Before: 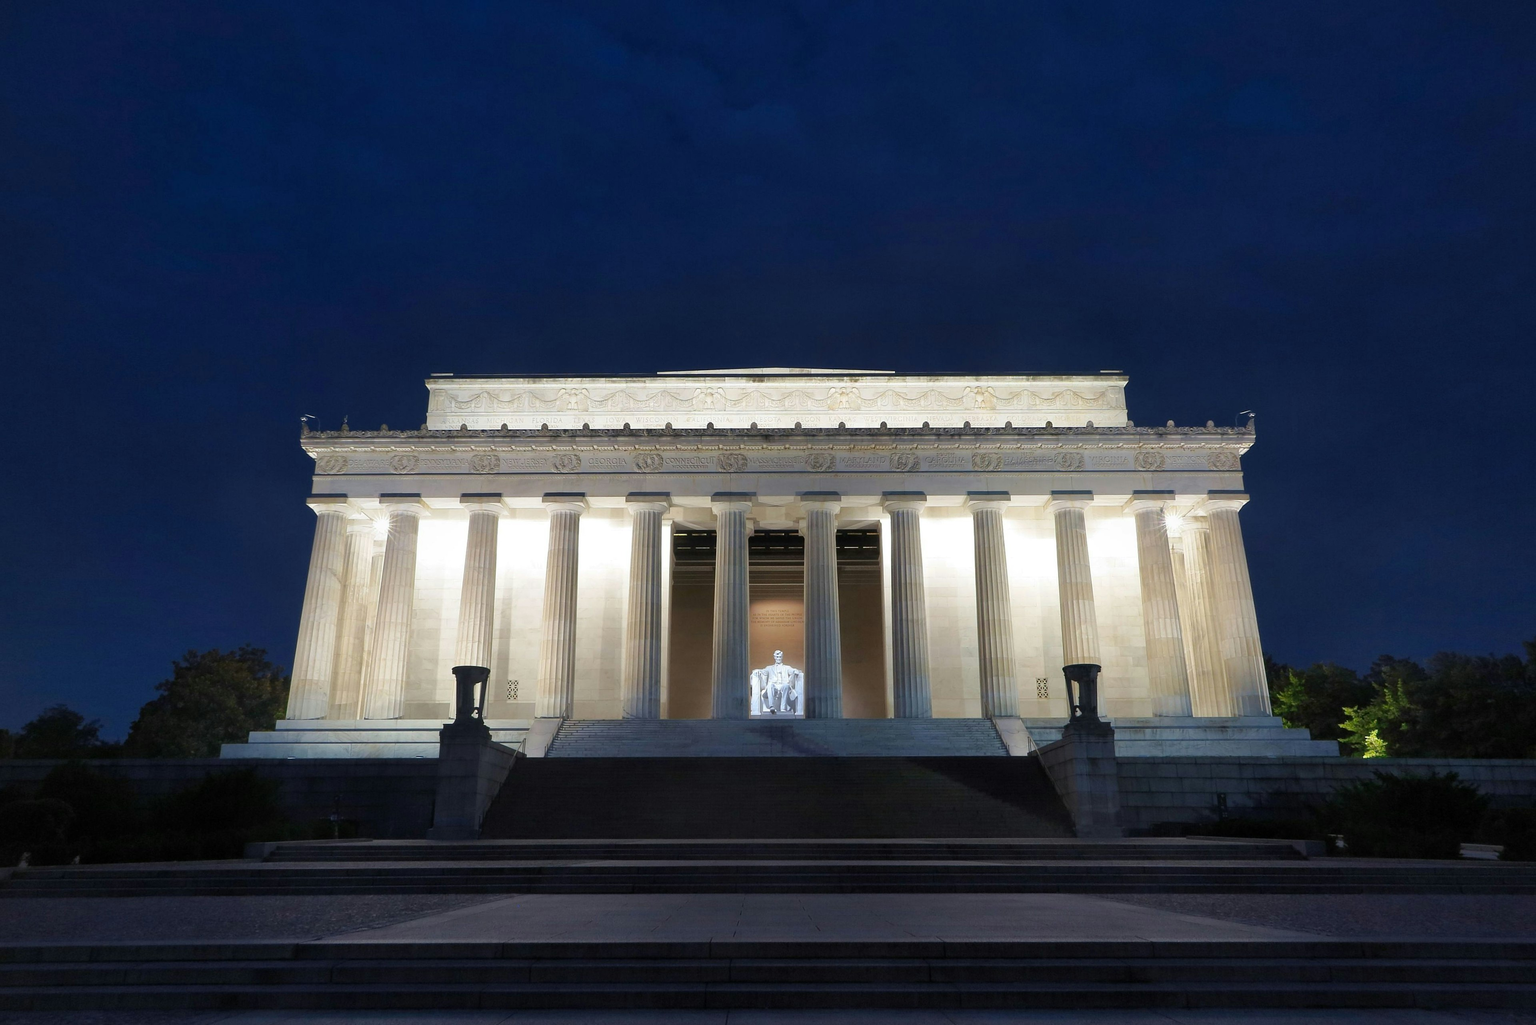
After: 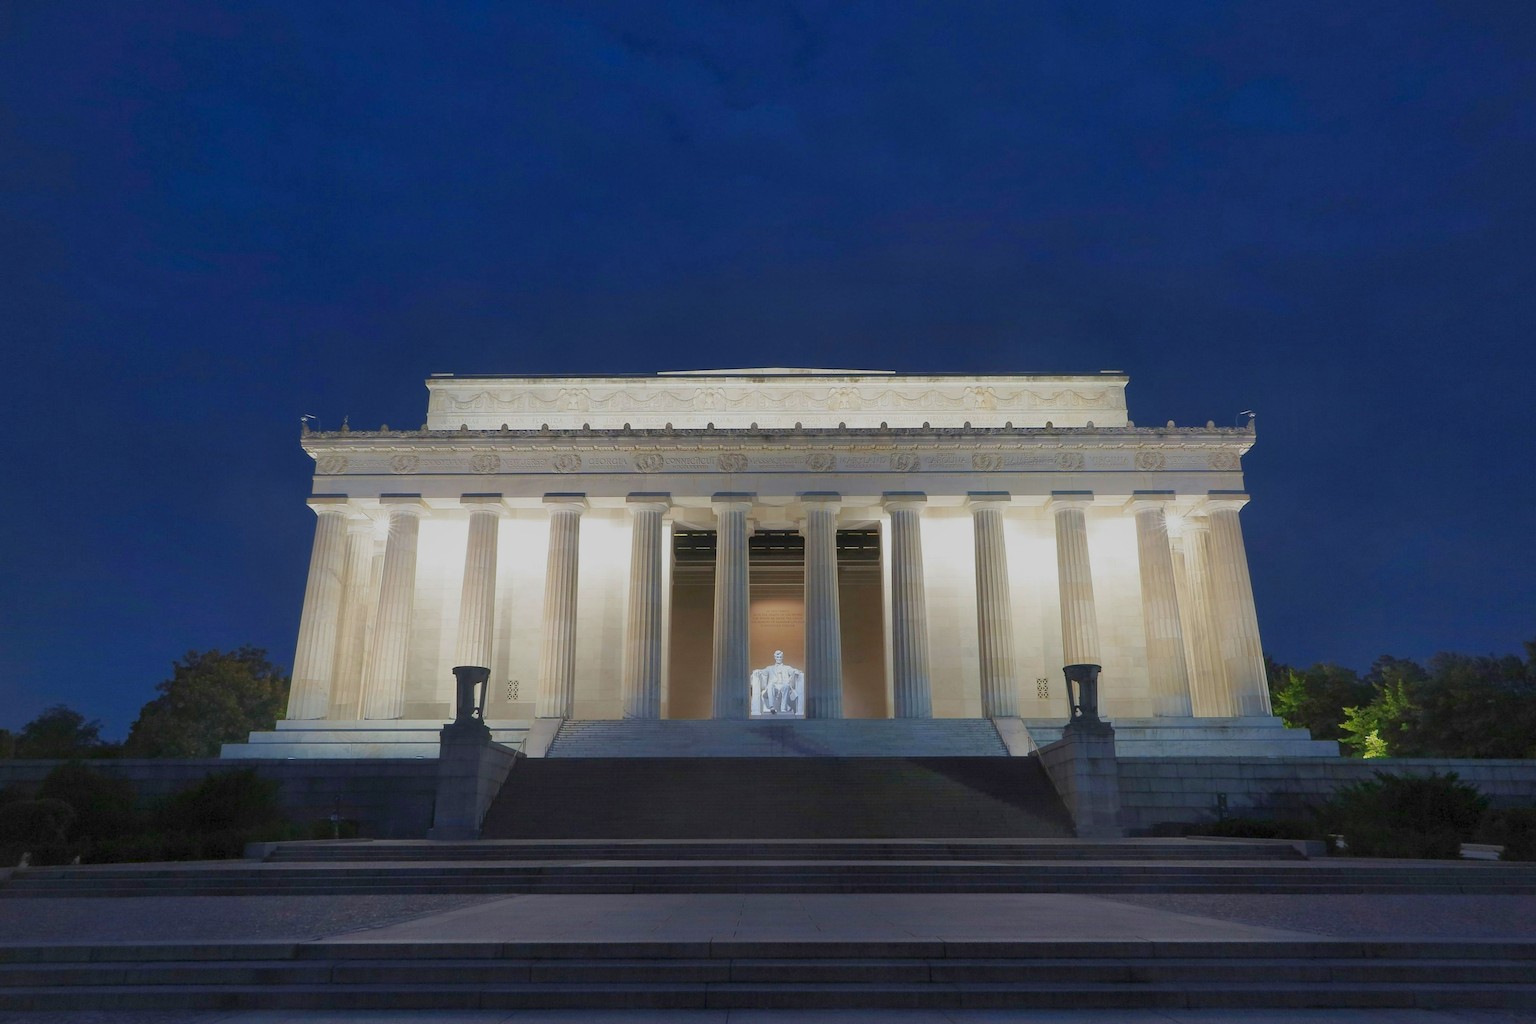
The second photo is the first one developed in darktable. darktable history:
color balance rgb: contrast -30%
shadows and highlights: shadows 0, highlights 40
